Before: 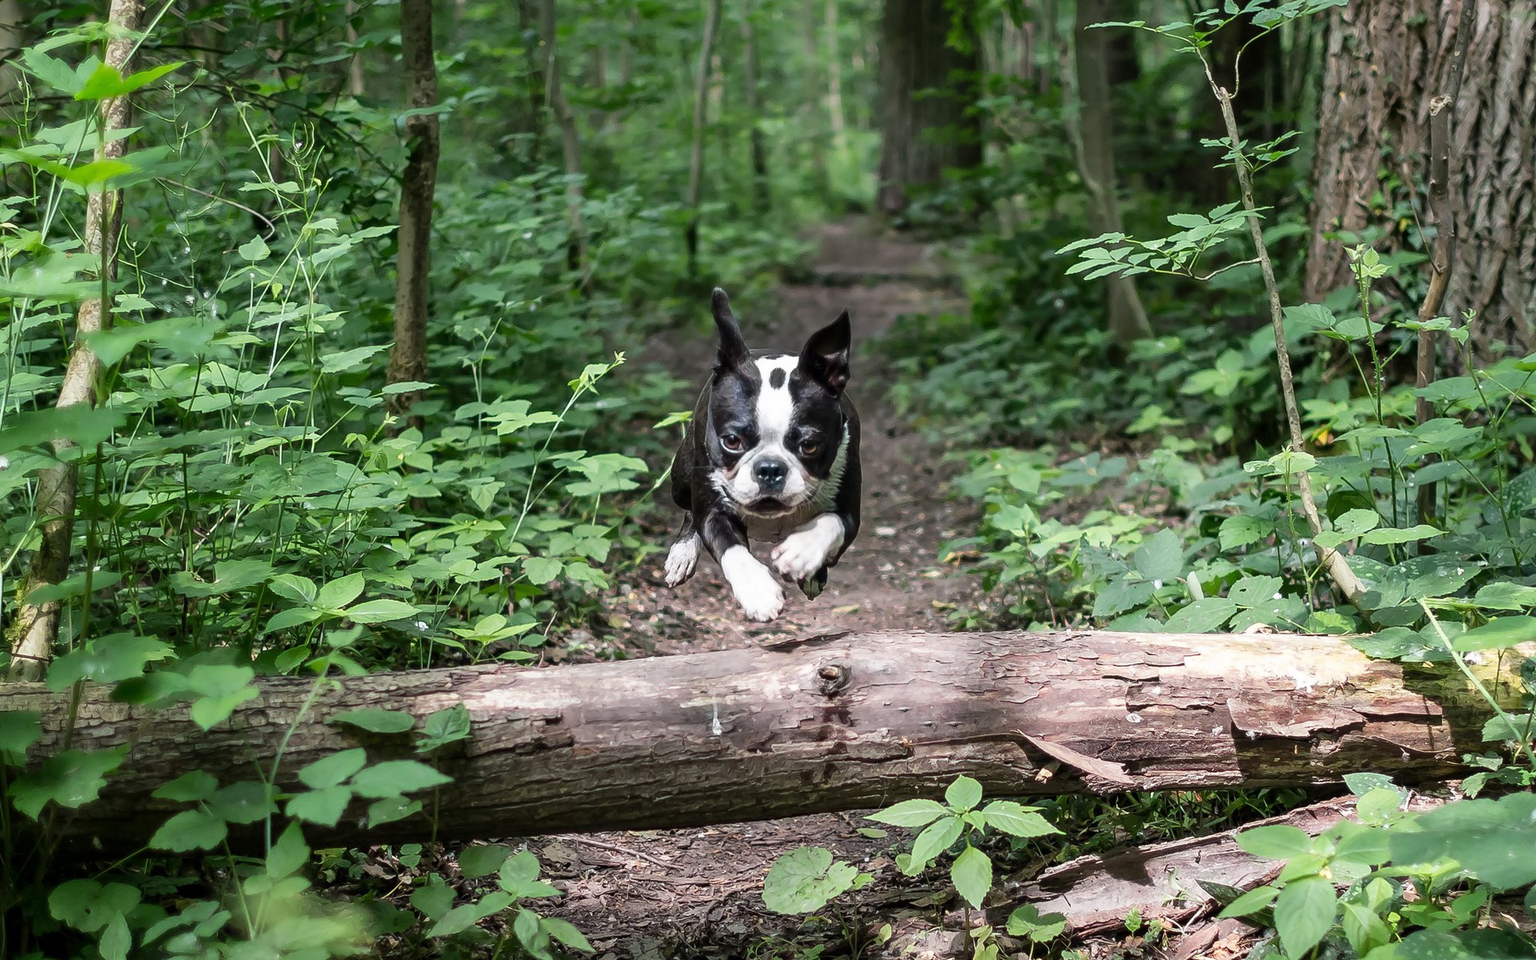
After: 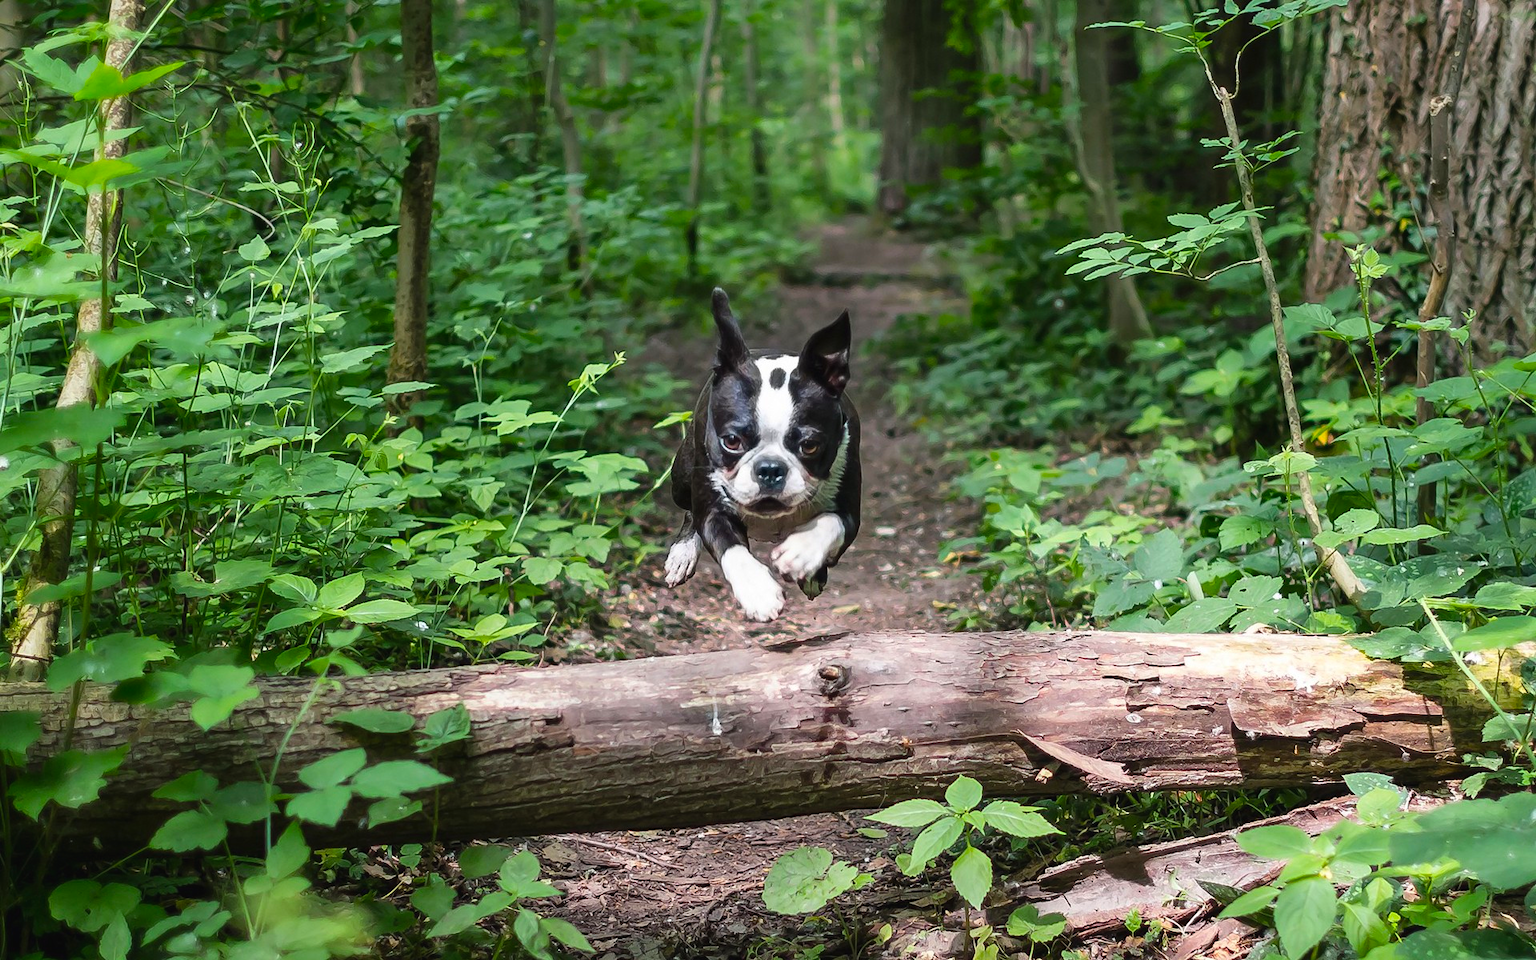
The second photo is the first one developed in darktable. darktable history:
color balance rgb: power › hue 316.25°, global offset › luminance 0.267%, perceptual saturation grading › global saturation 25.714%, global vibrance 20%
